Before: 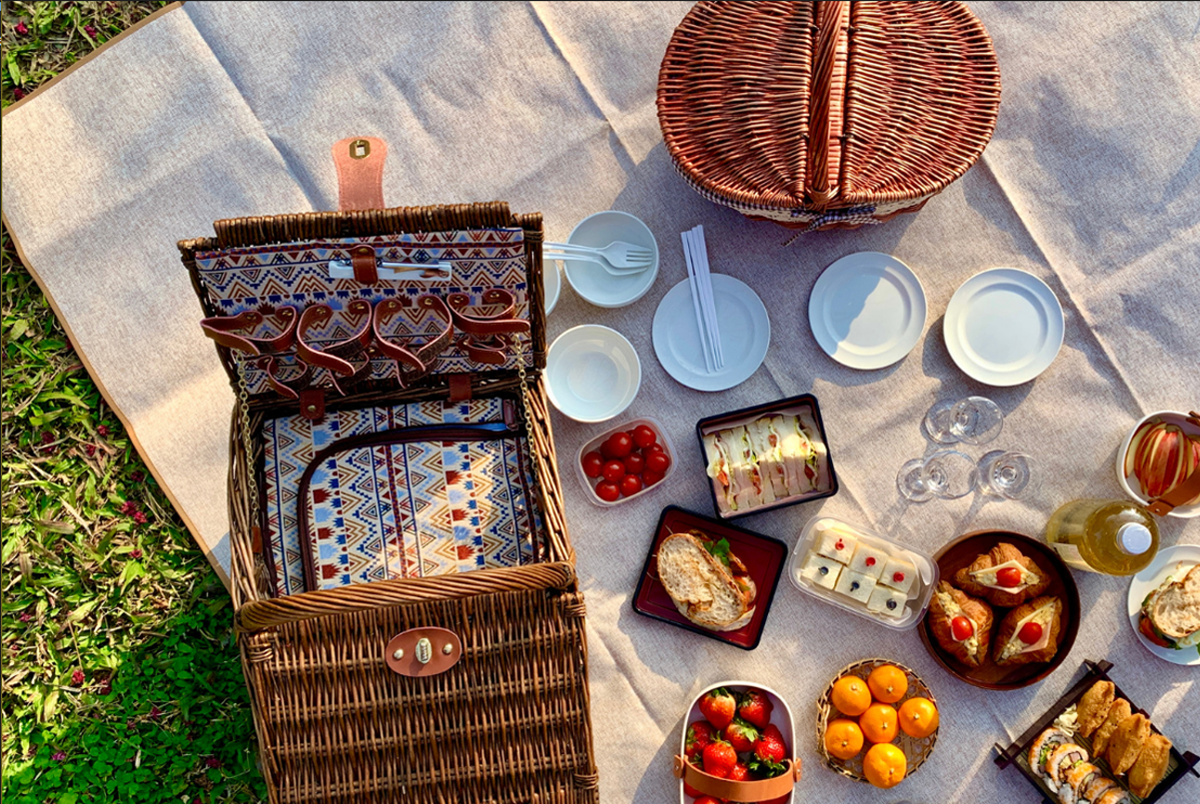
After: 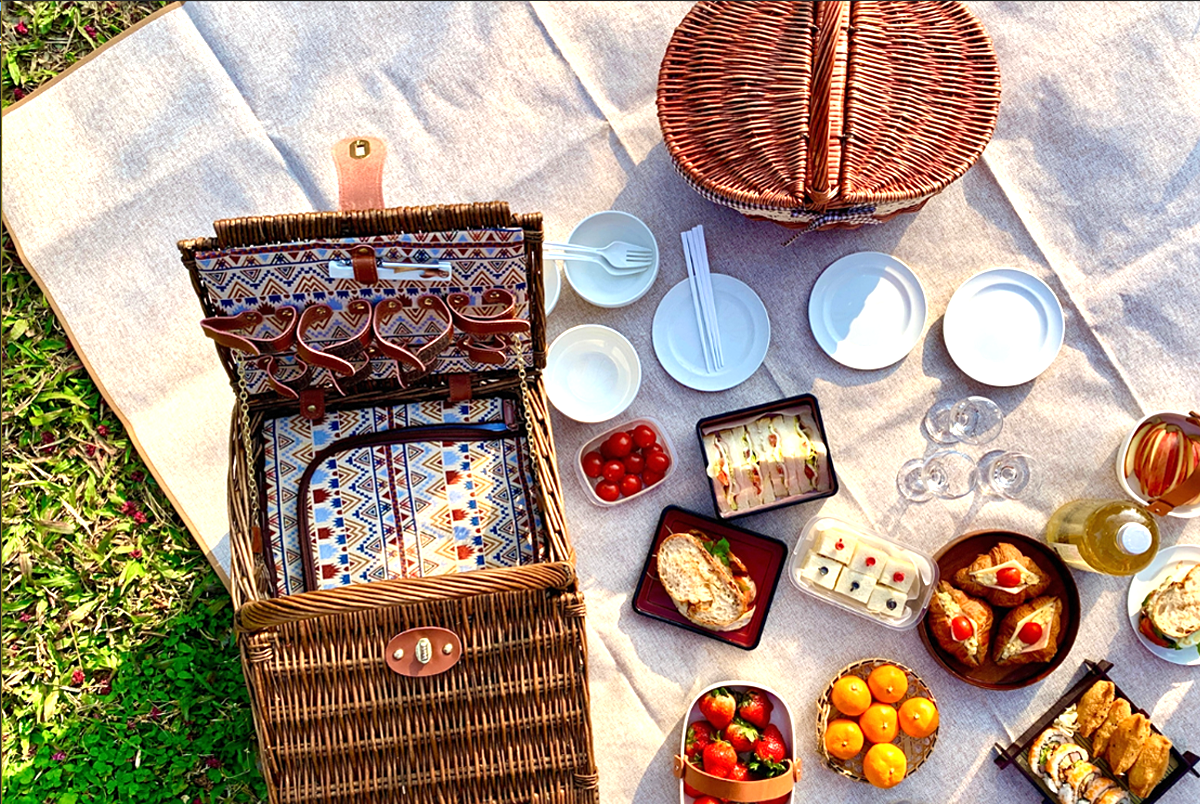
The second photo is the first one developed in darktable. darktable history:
exposure: black level correction 0, exposure 0.699 EV, compensate highlight preservation false
sharpen: amount 0.206
